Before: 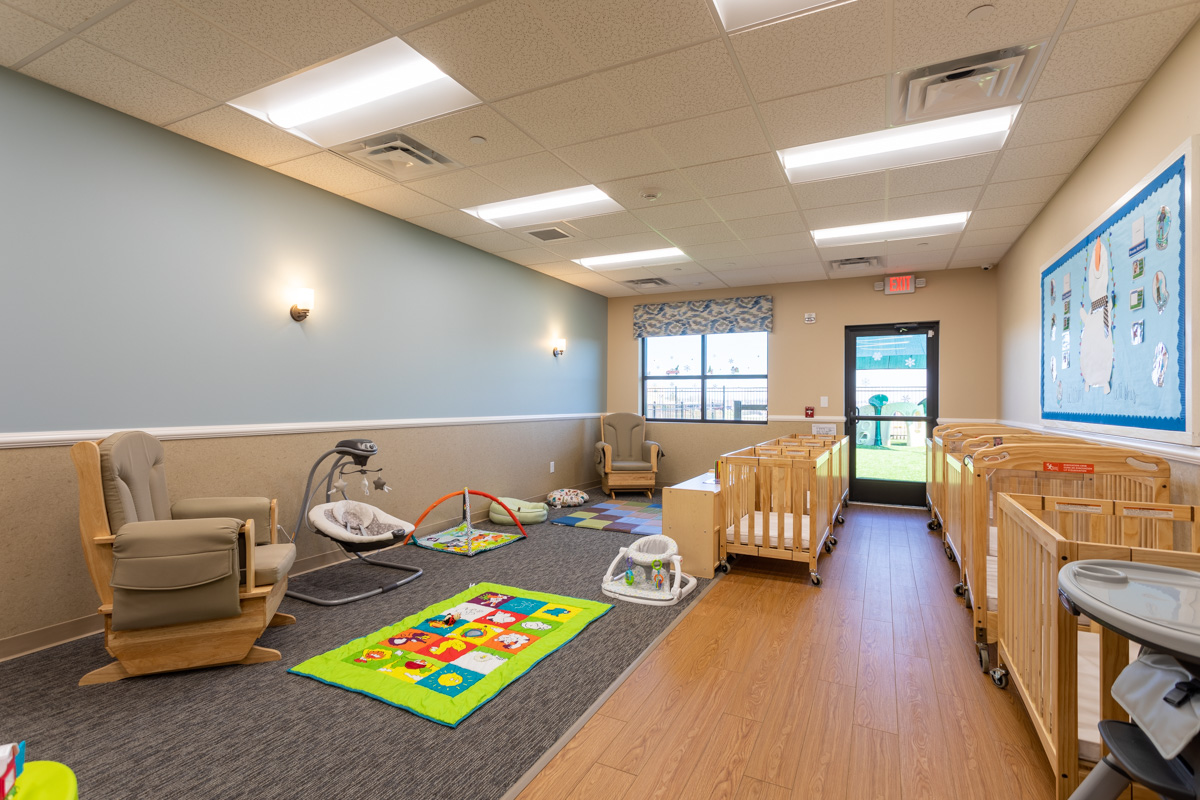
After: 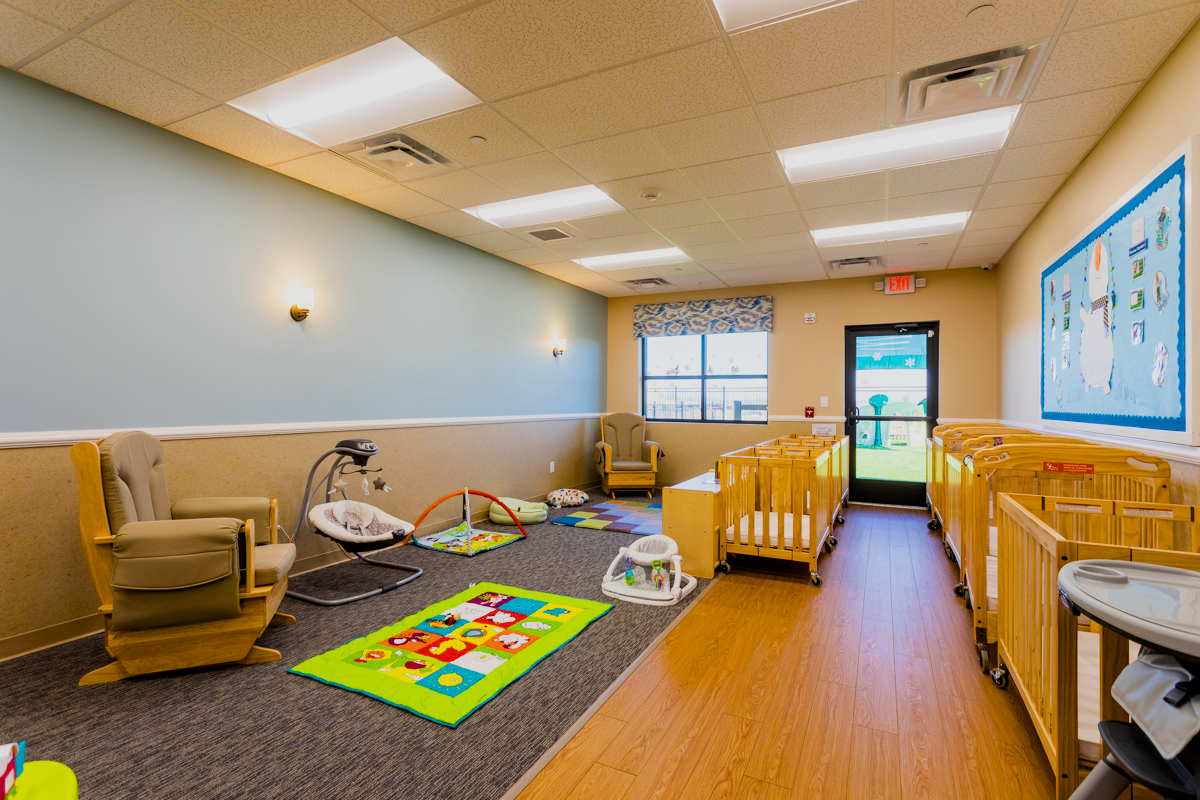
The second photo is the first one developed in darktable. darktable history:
filmic rgb: black relative exposure -7.32 EV, white relative exposure 5.09 EV, hardness 3.2
color balance rgb: linear chroma grading › global chroma 9%, perceptual saturation grading › global saturation 36%, perceptual saturation grading › shadows 35%, perceptual brilliance grading › global brilliance 15%, perceptual brilliance grading › shadows -35%, global vibrance 15%
